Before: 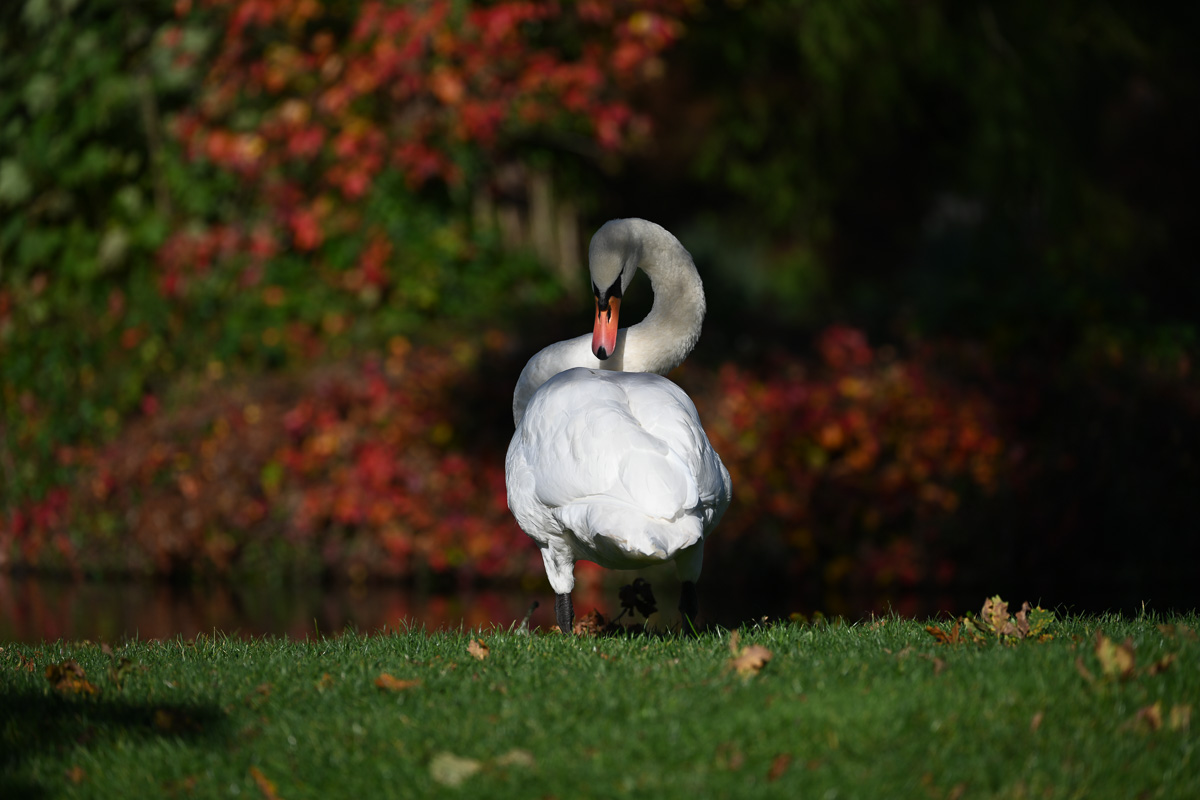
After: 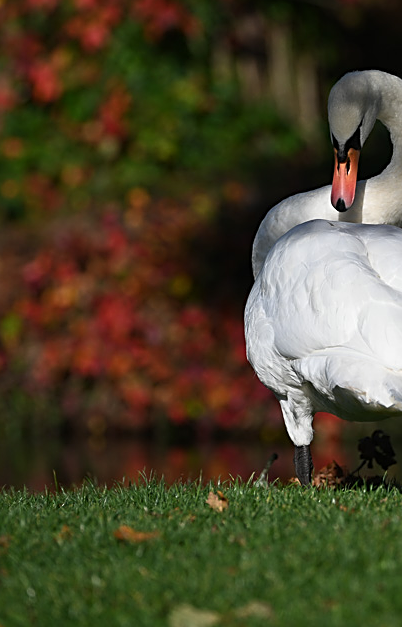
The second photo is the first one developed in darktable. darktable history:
sharpen: on, module defaults
crop and rotate: left 21.77%, top 18.528%, right 44.676%, bottom 2.997%
